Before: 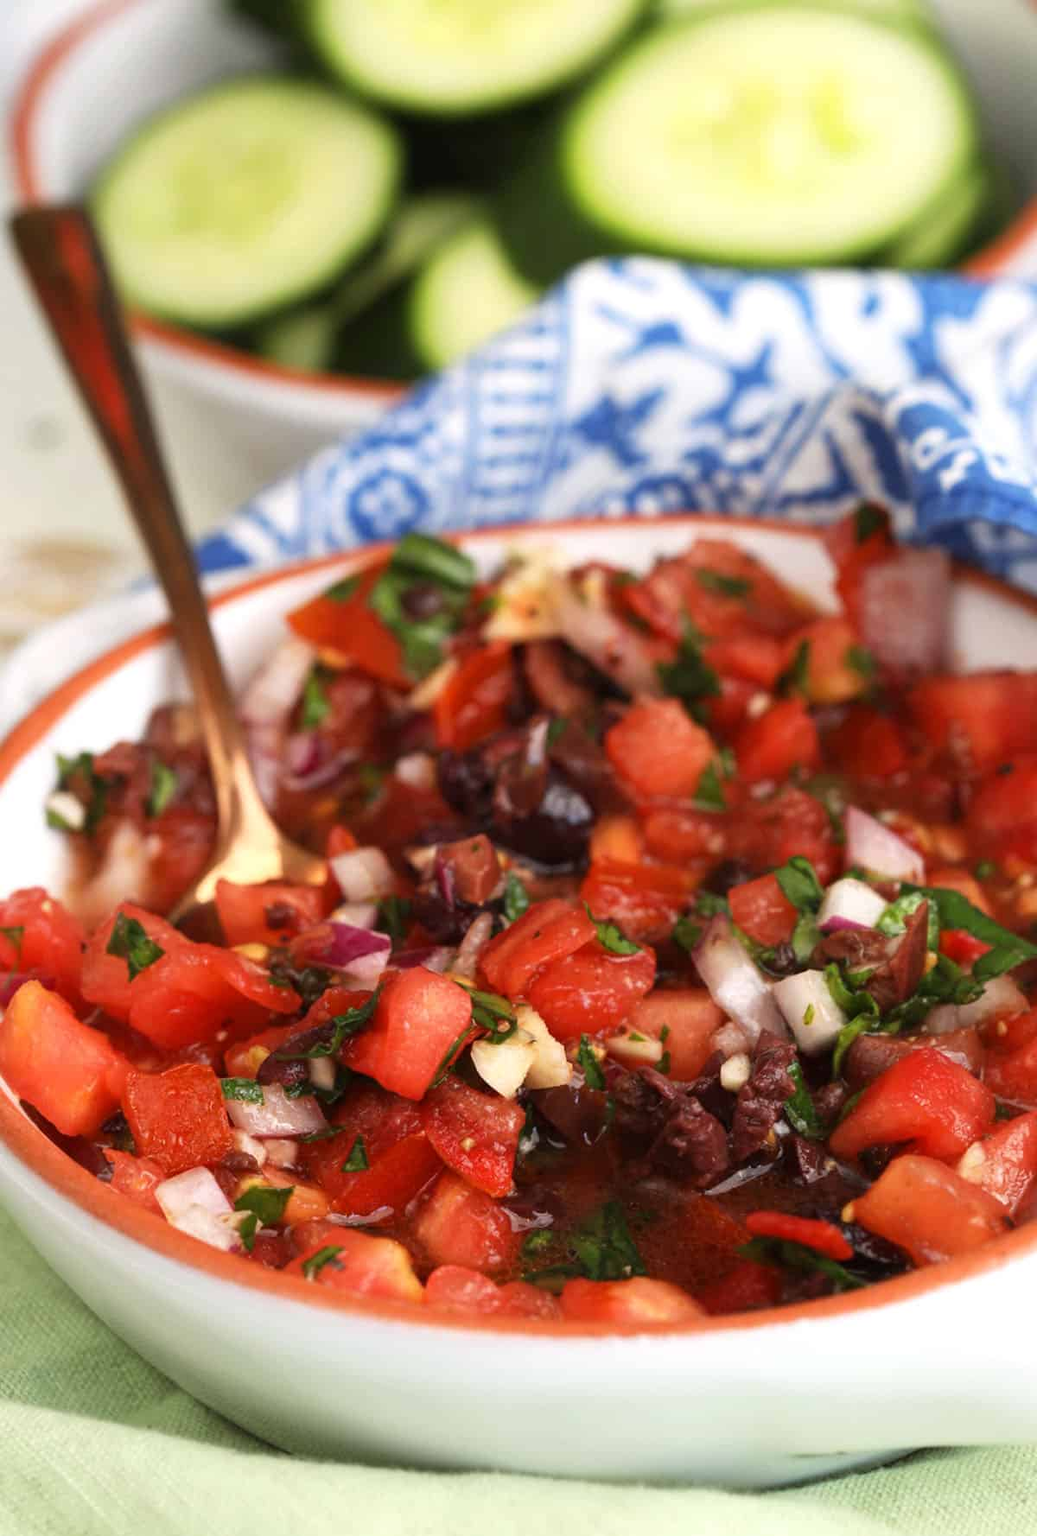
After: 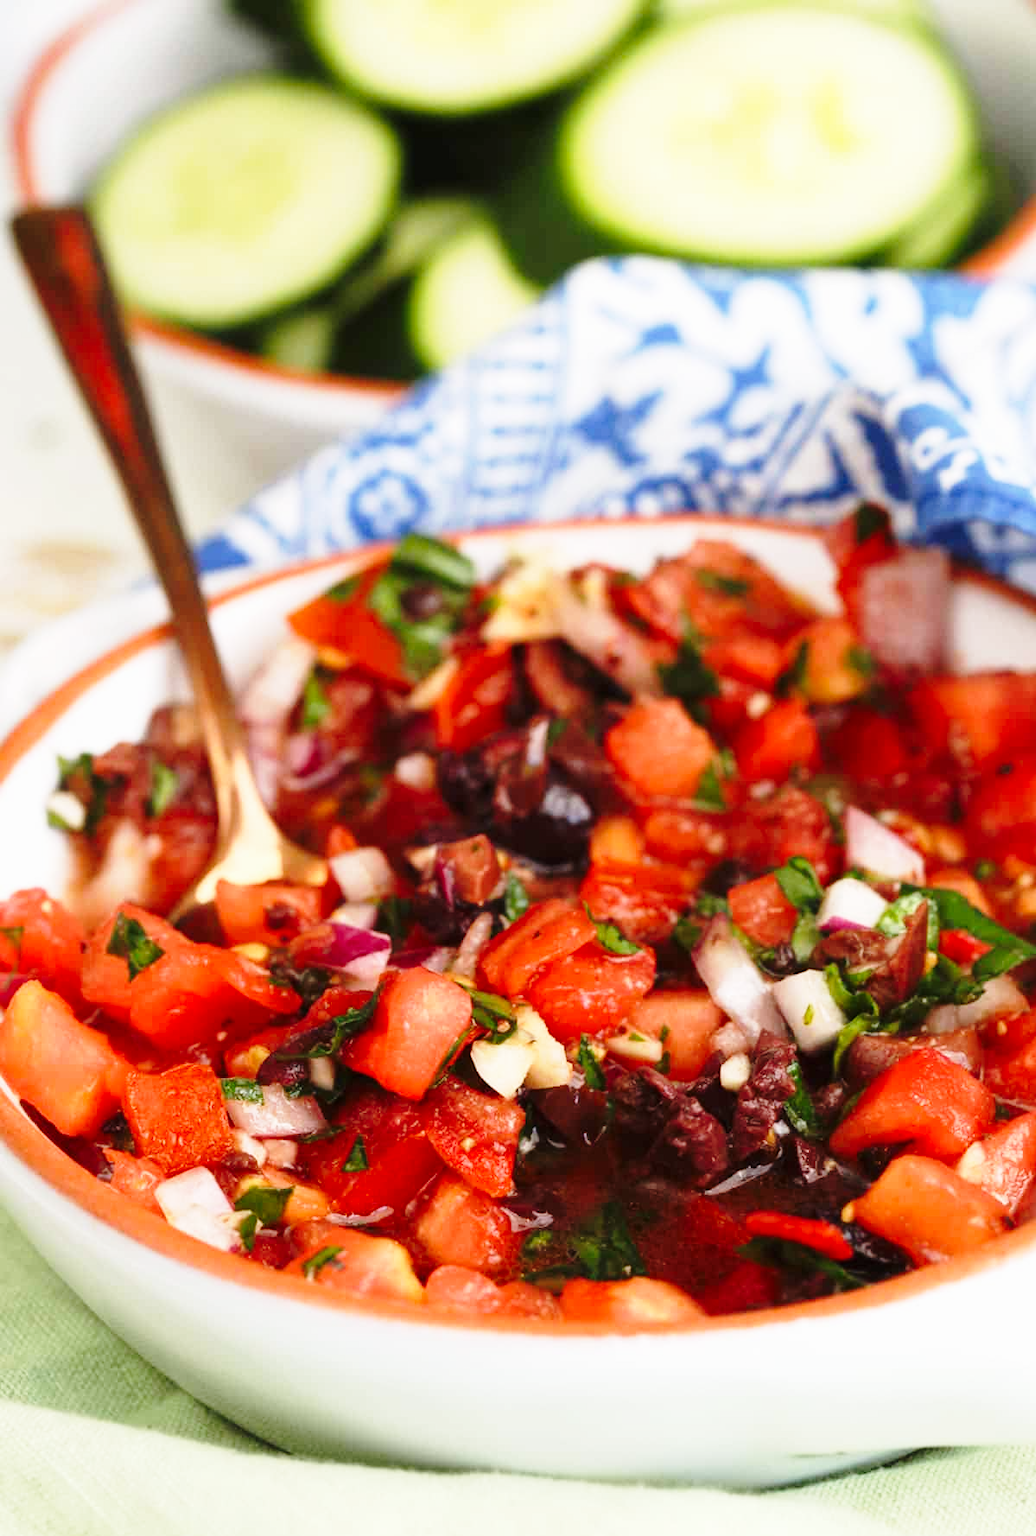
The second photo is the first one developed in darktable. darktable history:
base curve: curves: ch0 [(0, 0) (0.028, 0.03) (0.121, 0.232) (0.46, 0.748) (0.859, 0.968) (1, 1)], preserve colors none
exposure: exposure -0.157 EV, compensate highlight preservation false
